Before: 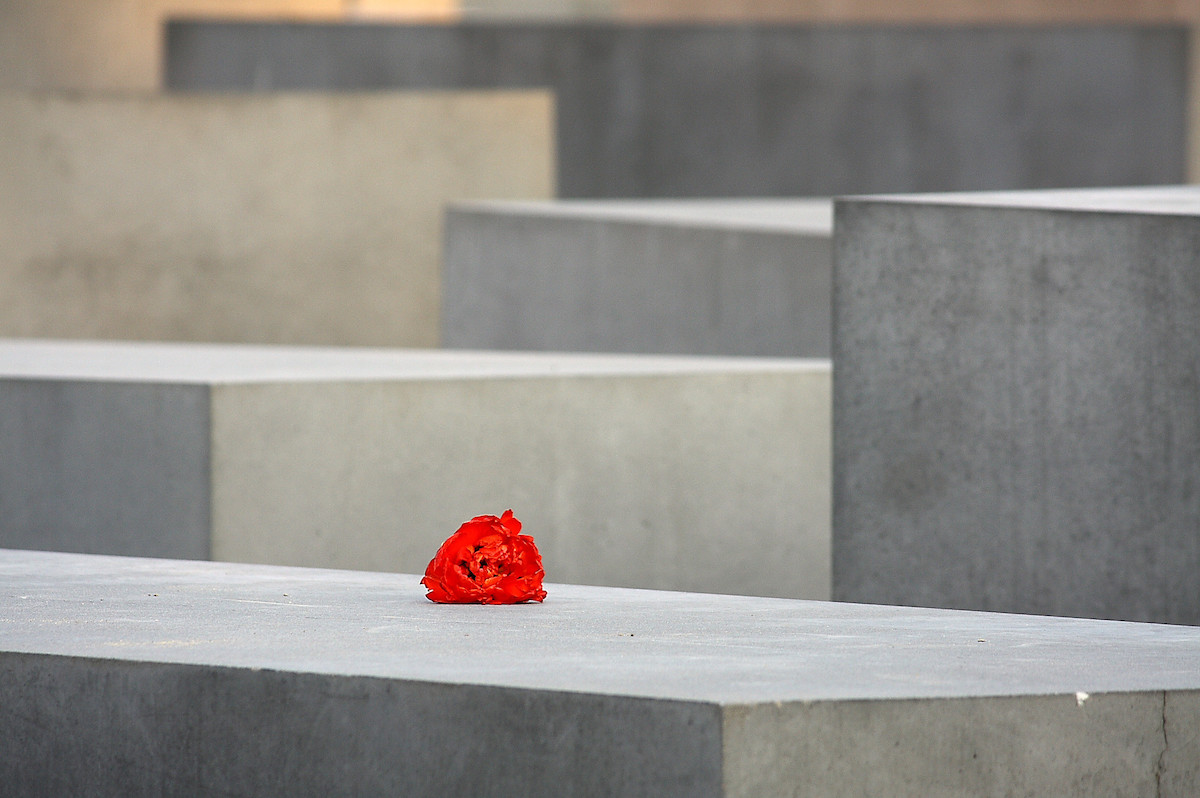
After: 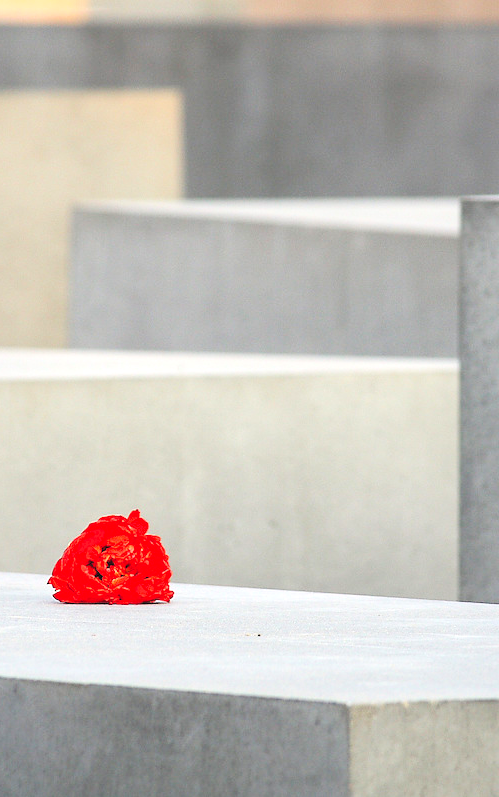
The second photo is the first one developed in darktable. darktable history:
crop: left 31.085%, right 27.26%
levels: black 8.56%, levels [0.044, 0.416, 0.908]
local contrast: mode bilateral grid, contrast 20, coarseness 51, detail 119%, midtone range 0.2
filmic rgb: black relative exposure -14.19 EV, white relative exposure 3.38 EV, hardness 7.87, contrast 0.995, preserve chrominance max RGB, color science v6 (2022), contrast in shadows safe, contrast in highlights safe
exposure: black level correction -0.005, exposure 0.054 EV, compensate exposure bias true, compensate highlight preservation false
tone equalizer: -8 EV -0.383 EV, -7 EV -0.367 EV, -6 EV -0.344 EV, -5 EV -0.212 EV, -3 EV 0.215 EV, -2 EV 0.313 EV, -1 EV 0.395 EV, +0 EV 0.447 EV
